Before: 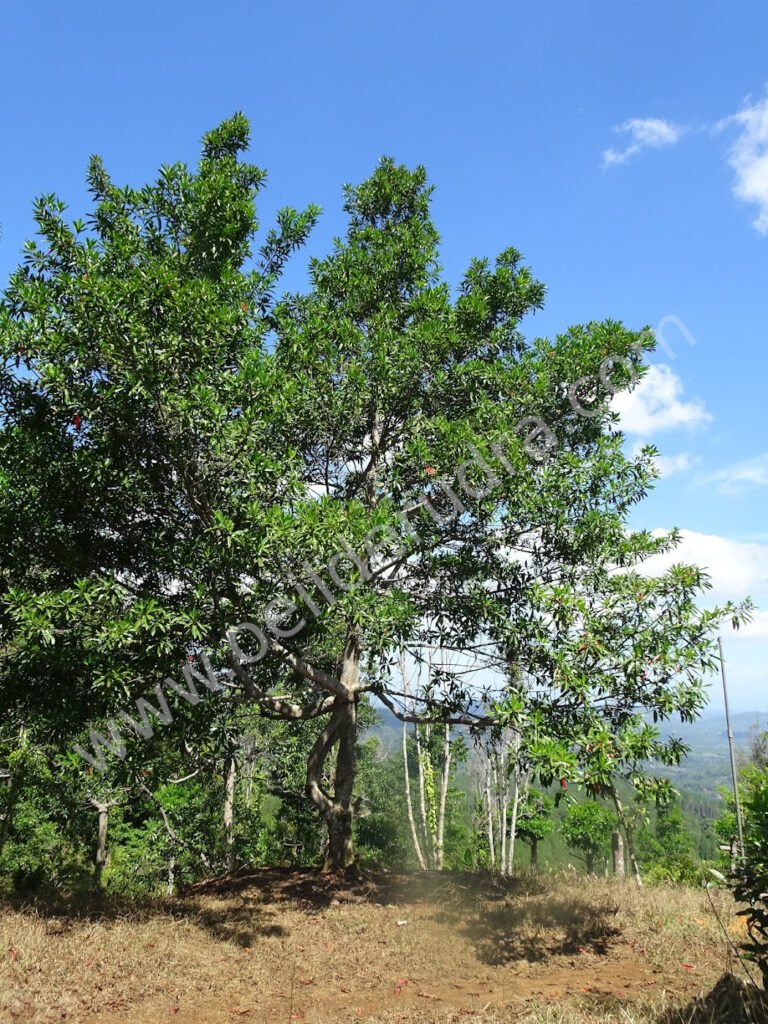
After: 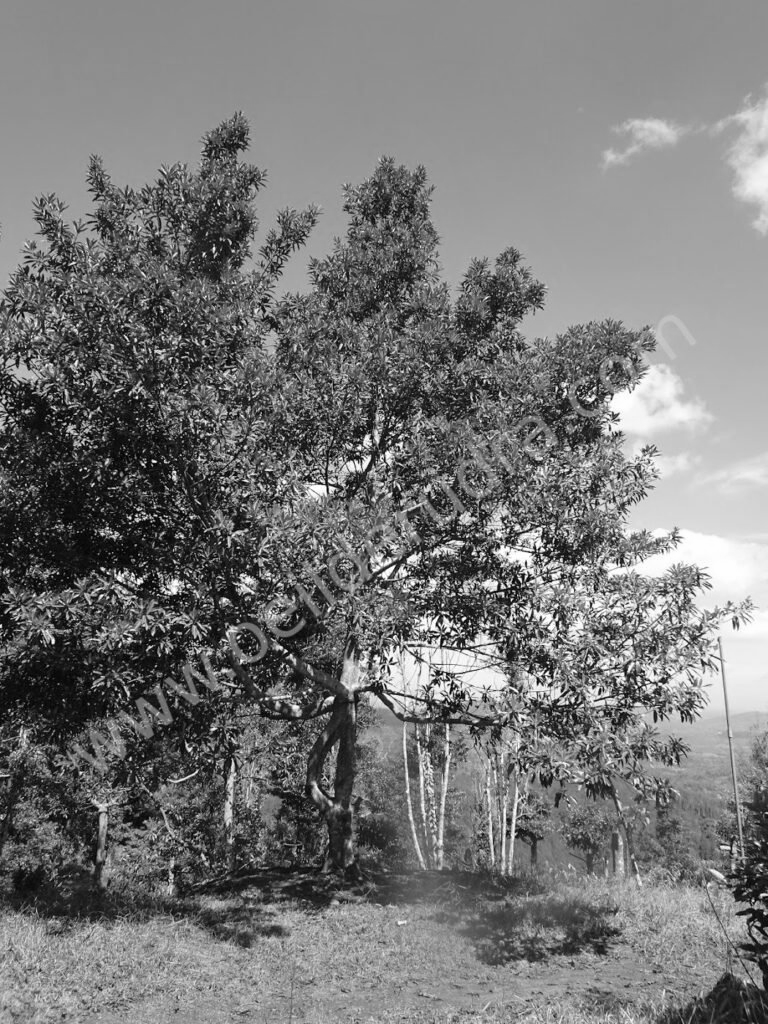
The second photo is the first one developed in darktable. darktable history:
monochrome: a 16.01, b -2.65, highlights 0.52
color balance rgb: perceptual saturation grading › global saturation 40%, global vibrance 15%
tone equalizer: on, module defaults
